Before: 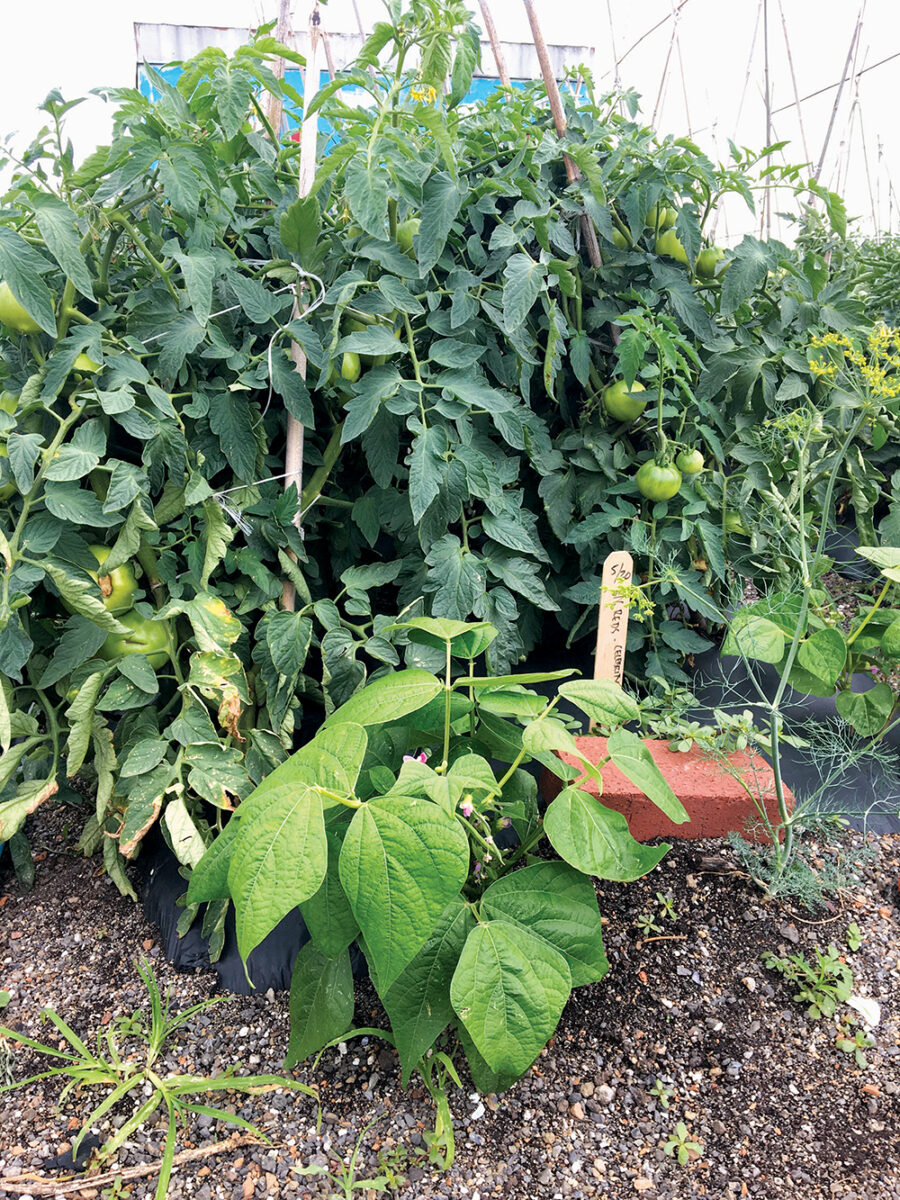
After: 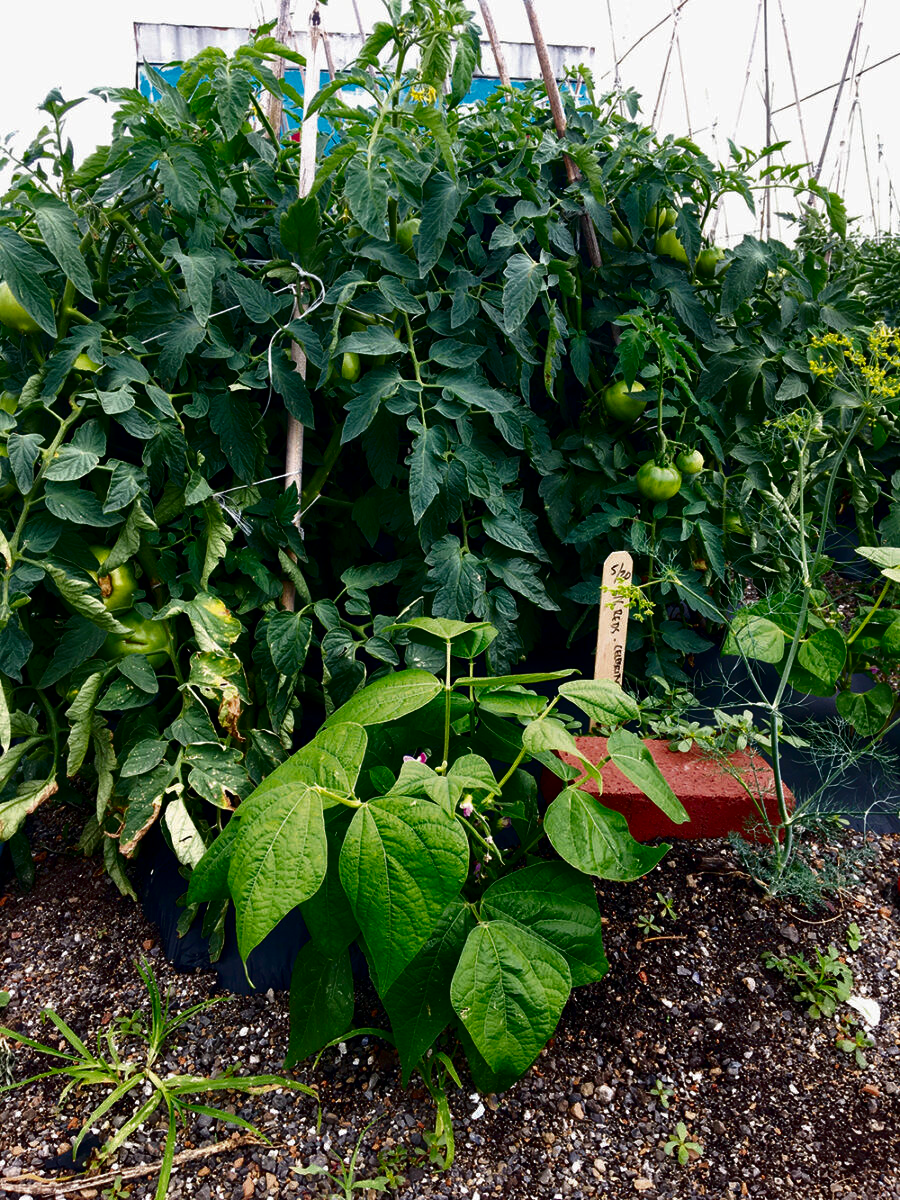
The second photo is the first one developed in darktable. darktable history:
contrast brightness saturation: contrast 0.087, brightness -0.59, saturation 0.169
